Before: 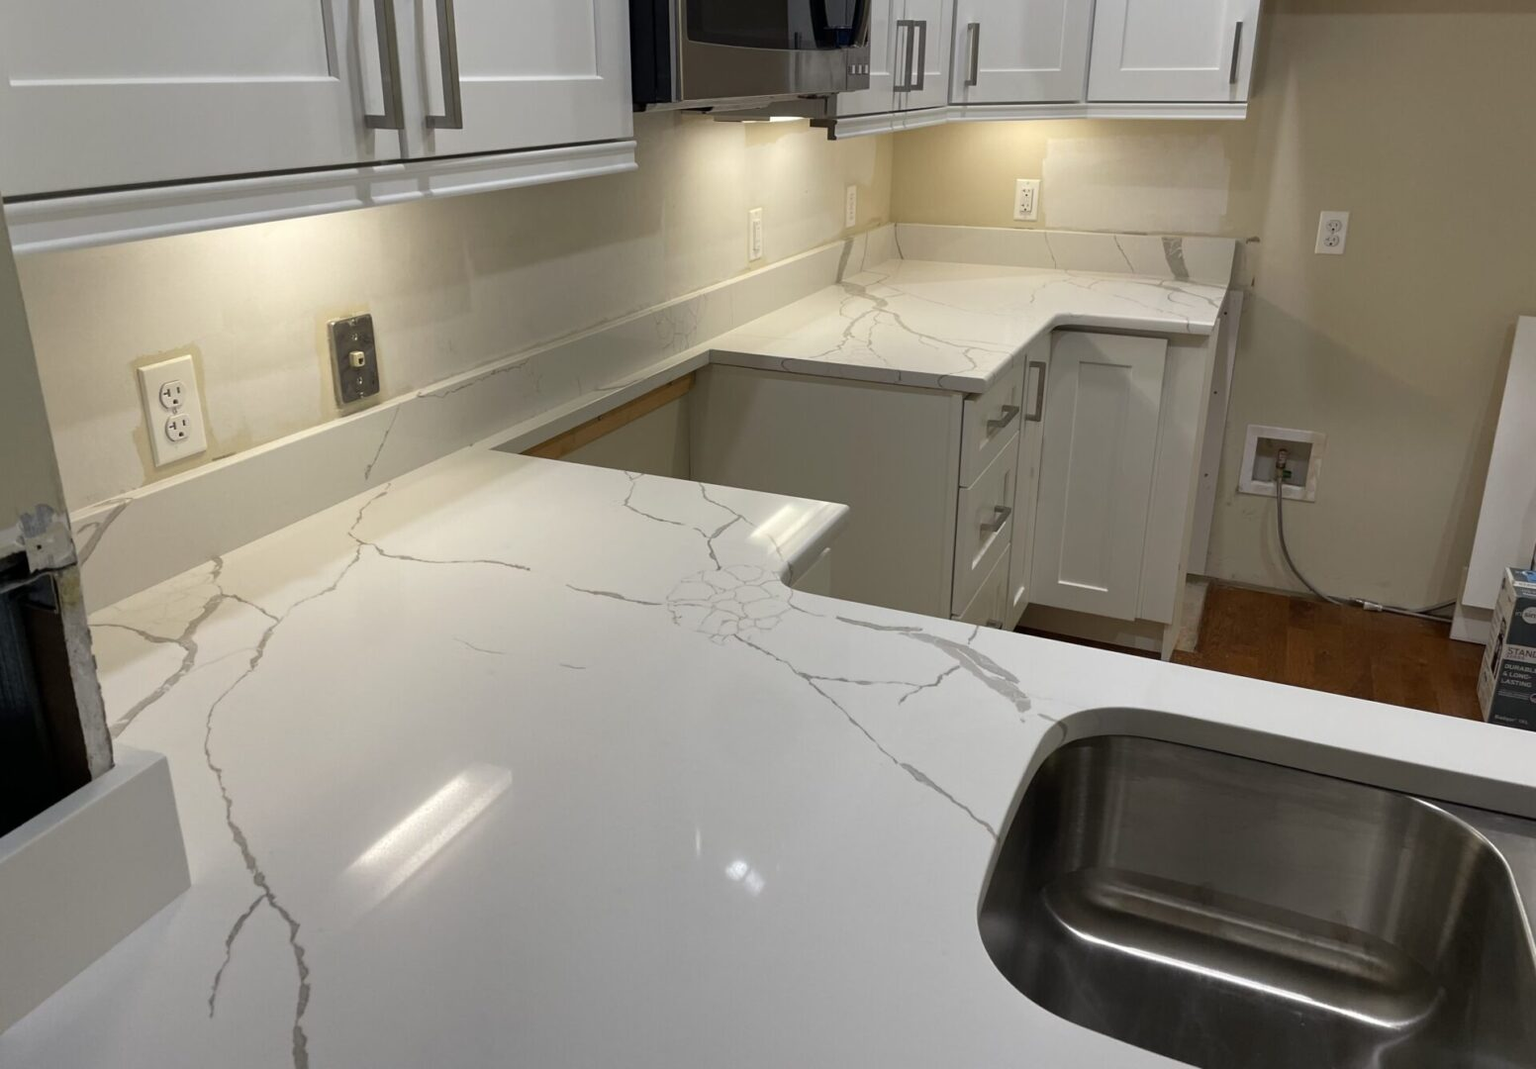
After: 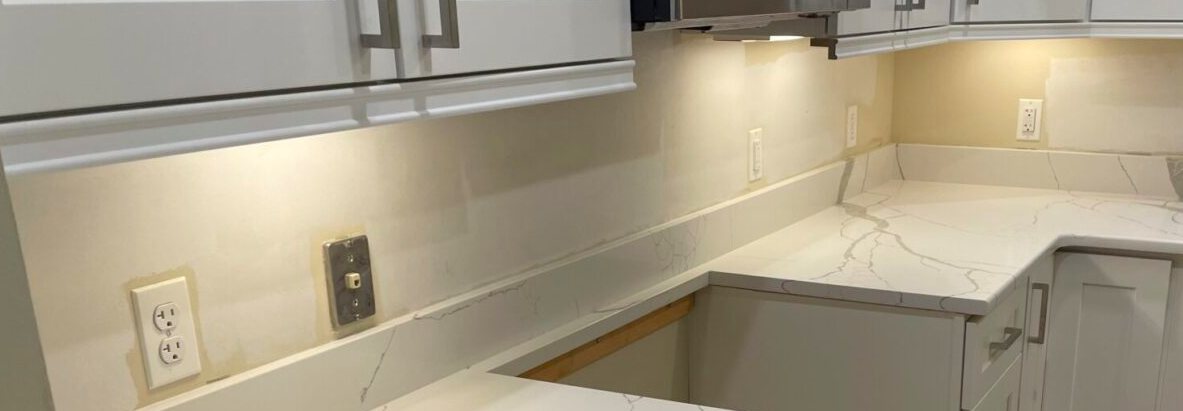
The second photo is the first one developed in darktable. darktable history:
crop: left 0.579%, top 7.627%, right 23.167%, bottom 54.275%
levels: levels [0, 0.478, 1]
exposure: compensate highlight preservation false
